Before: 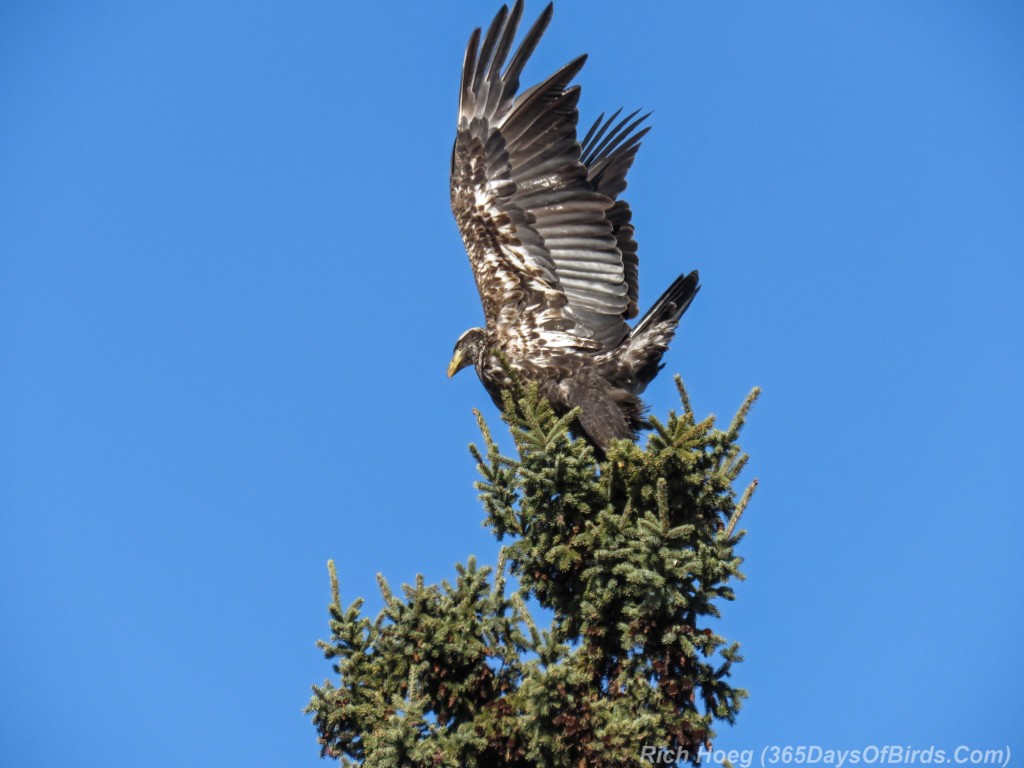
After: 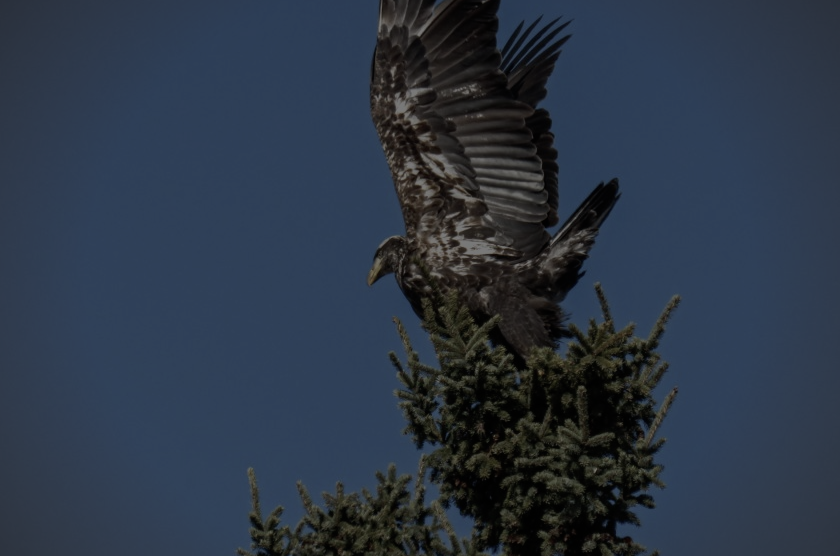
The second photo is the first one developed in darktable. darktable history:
vignetting: width/height ratio 1.092
crop: left 7.886%, top 12.08%, right 10.051%, bottom 15.435%
contrast brightness saturation: contrast 0.103, saturation -0.366
exposure: exposure -2.381 EV, compensate exposure bias true, compensate highlight preservation false
